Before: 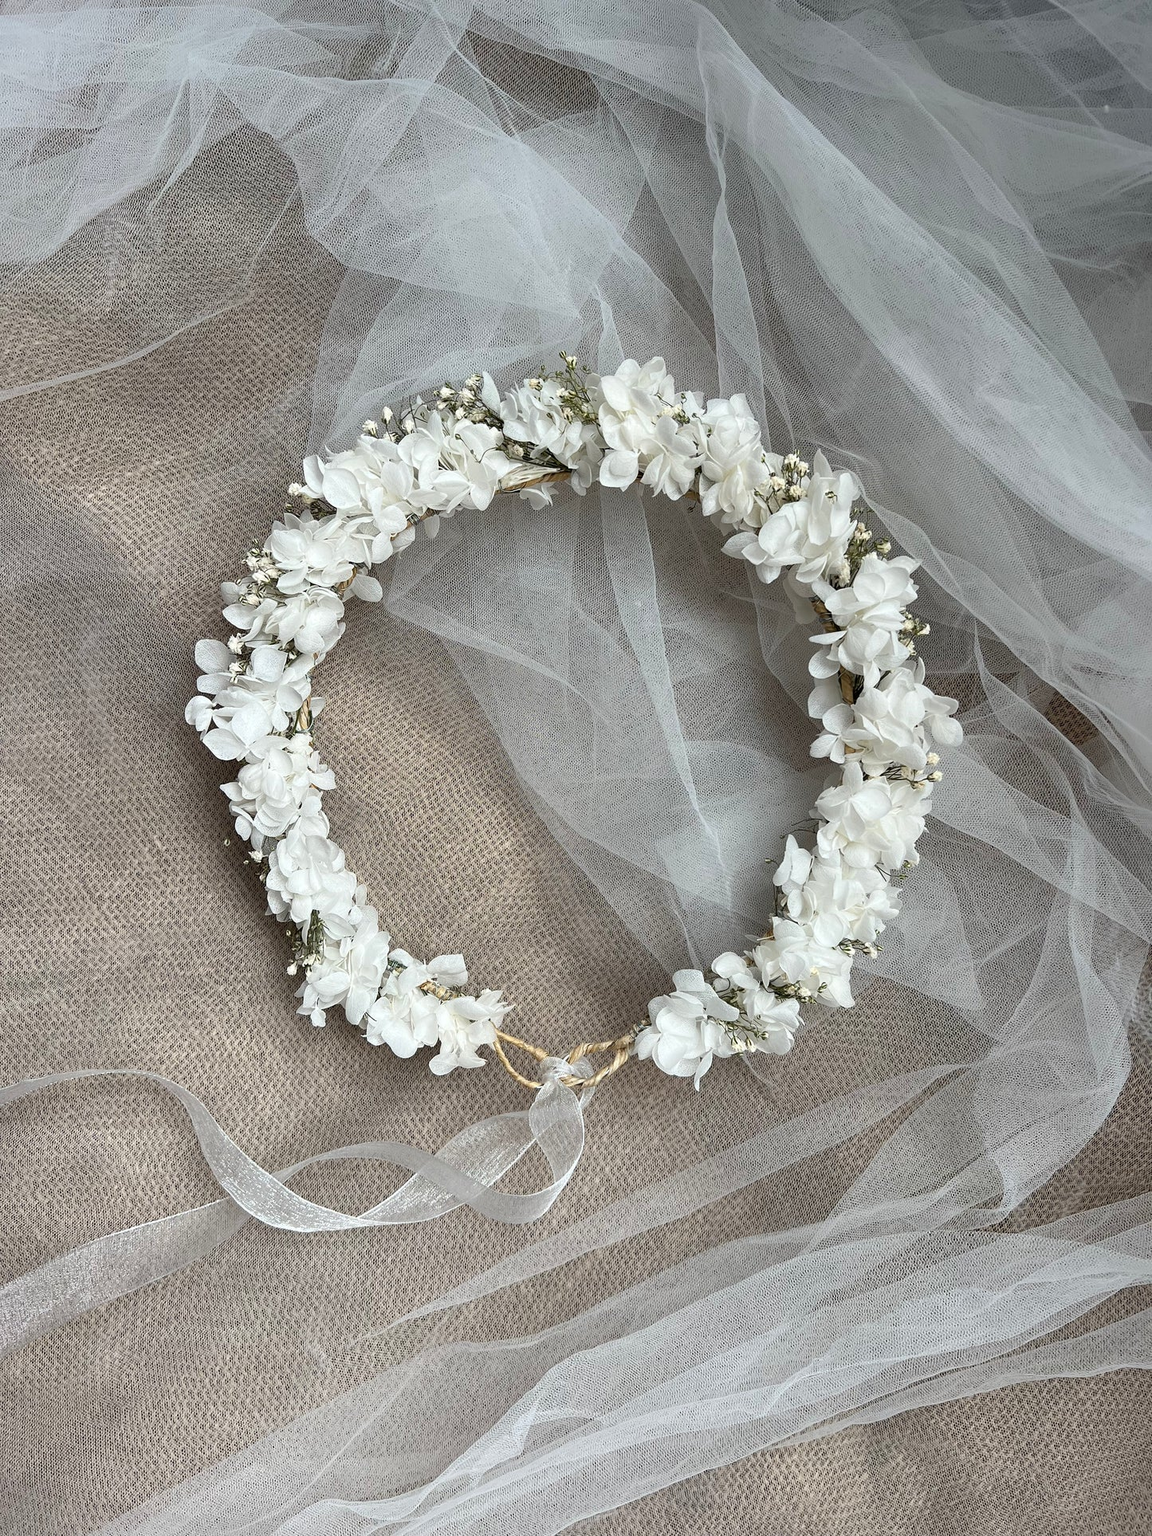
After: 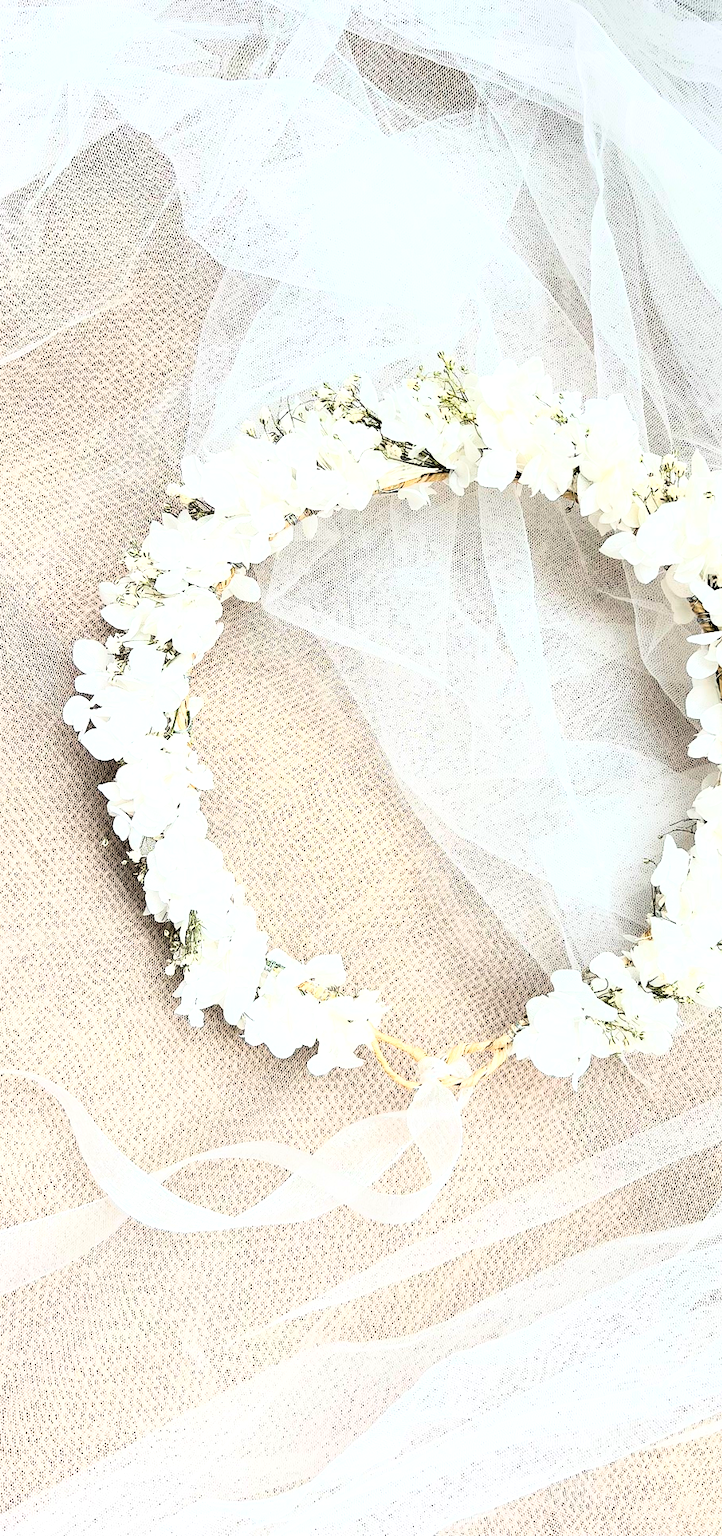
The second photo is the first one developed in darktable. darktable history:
exposure: black level correction 0, exposure 1.1 EV, compensate exposure bias true, compensate highlight preservation false
rgb curve: curves: ch0 [(0, 0) (0.21, 0.15) (0.24, 0.21) (0.5, 0.75) (0.75, 0.96) (0.89, 0.99) (1, 1)]; ch1 [(0, 0.02) (0.21, 0.13) (0.25, 0.2) (0.5, 0.67) (0.75, 0.9) (0.89, 0.97) (1, 1)]; ch2 [(0, 0.02) (0.21, 0.13) (0.25, 0.2) (0.5, 0.67) (0.75, 0.9) (0.89, 0.97) (1, 1)], compensate middle gray true
crop: left 10.644%, right 26.528%
